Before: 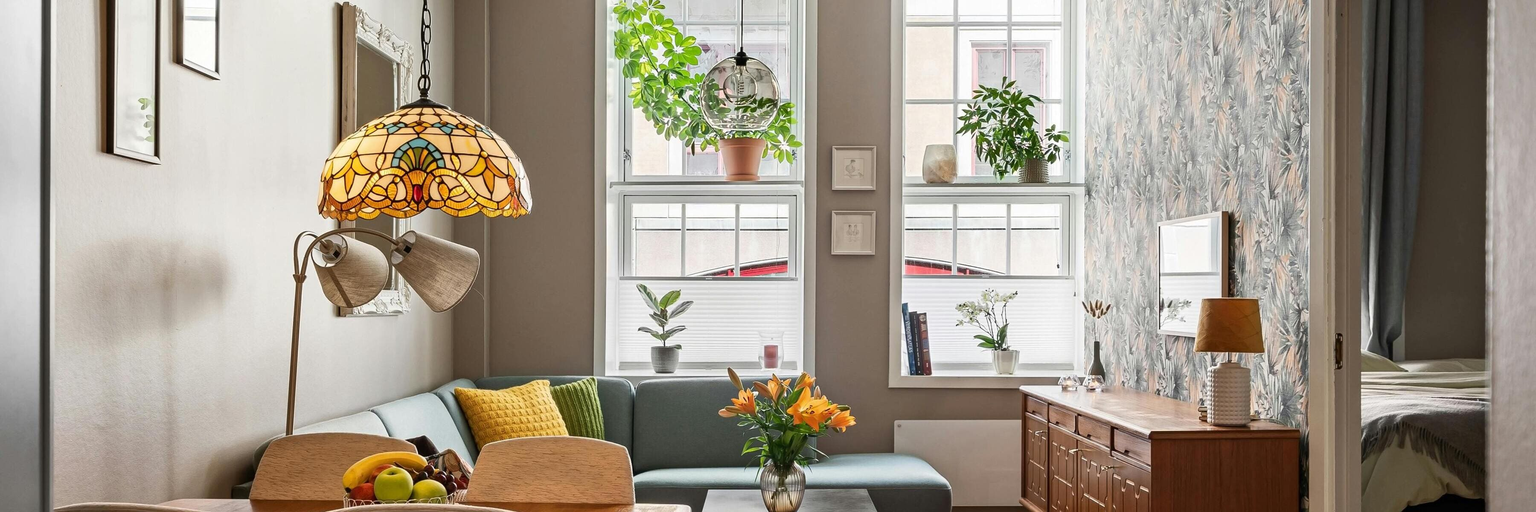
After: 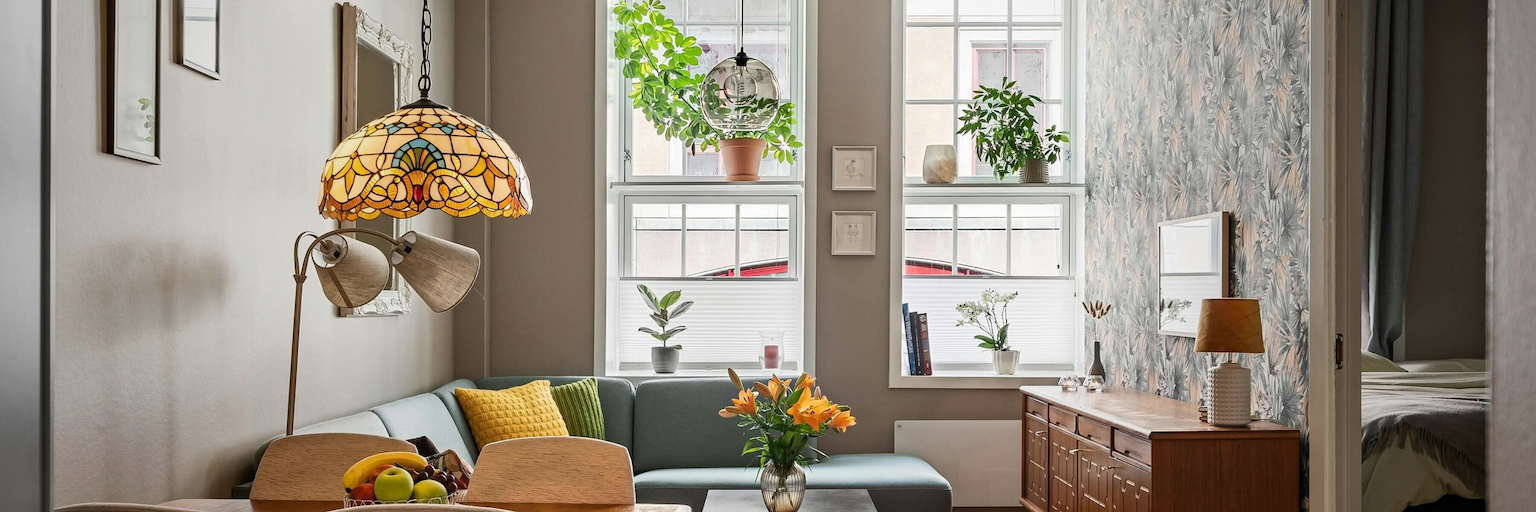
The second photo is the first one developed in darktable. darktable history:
vignetting: fall-off start 33.29%, fall-off radius 64.87%, brightness -0.374, saturation 0.01, width/height ratio 0.958
